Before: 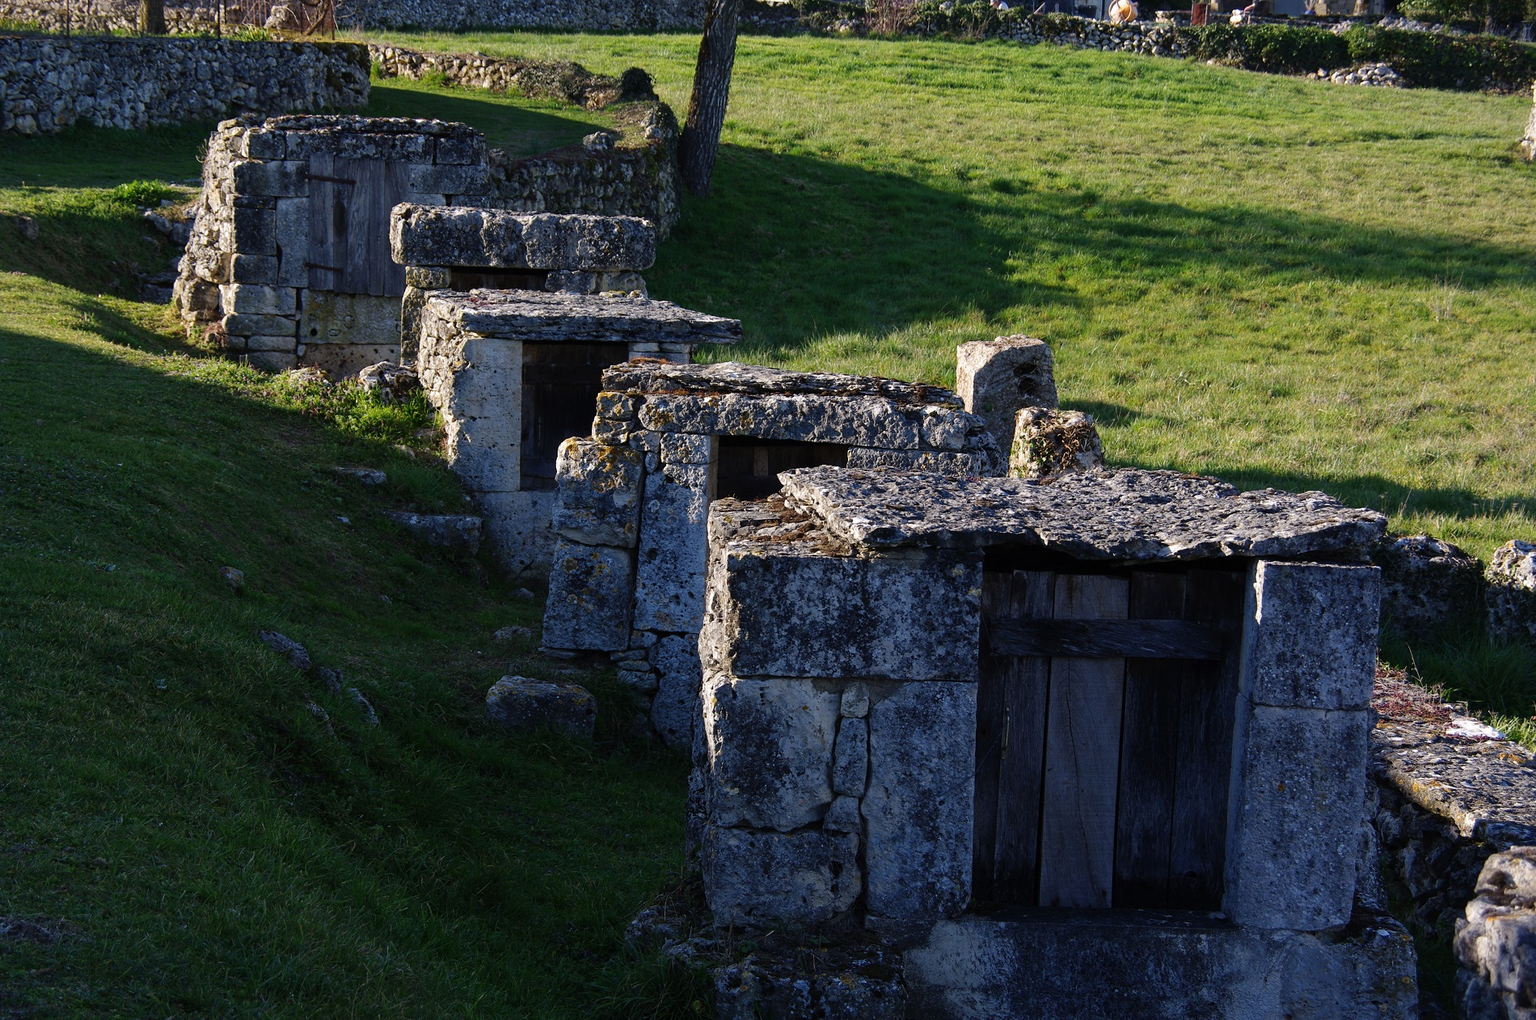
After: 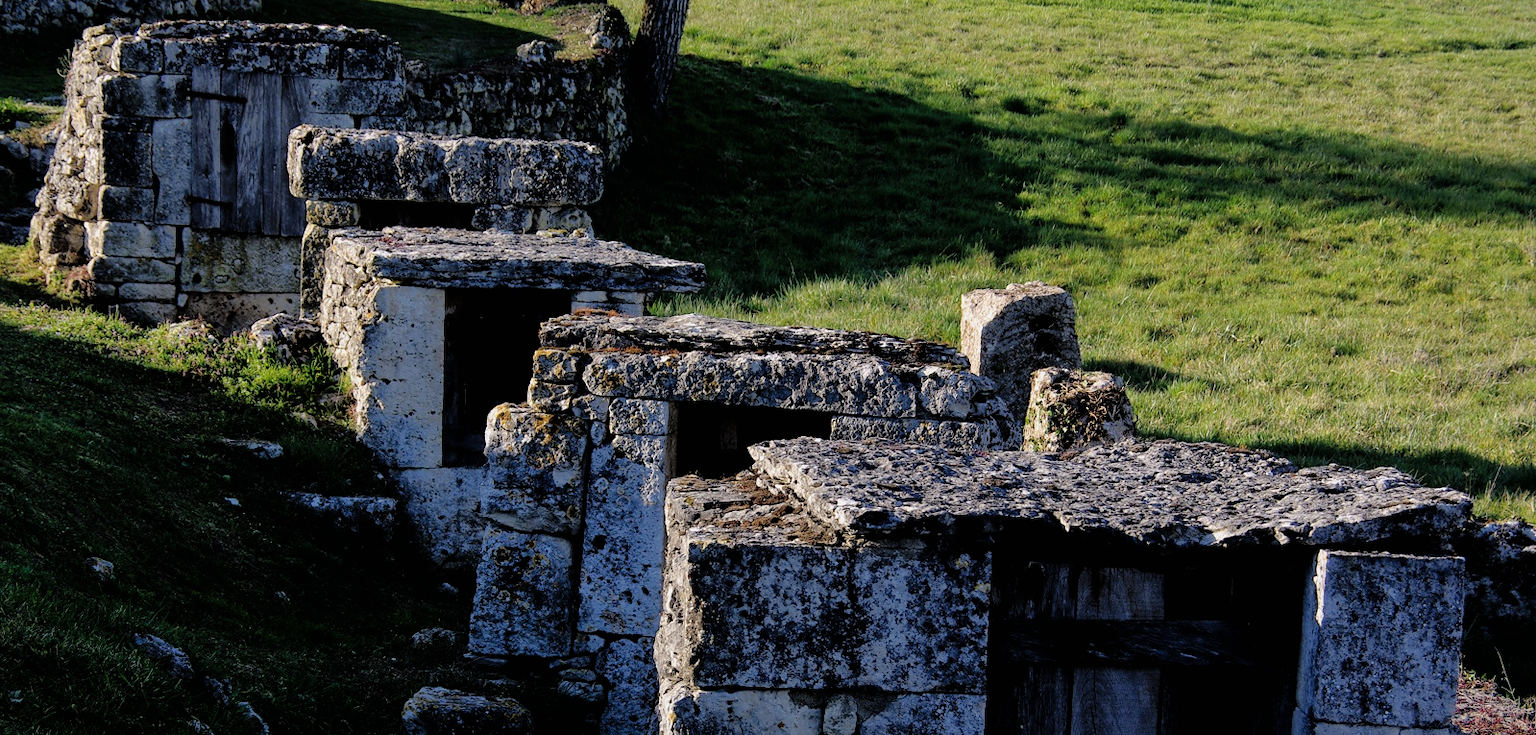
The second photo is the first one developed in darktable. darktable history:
filmic rgb: black relative exposure -4.9 EV, white relative exposure 2.83 EV, hardness 3.71, color science v6 (2022)
shadows and highlights: highlights color adjustment 32.69%
crop and rotate: left 9.646%, top 9.636%, right 6.186%, bottom 29.655%
